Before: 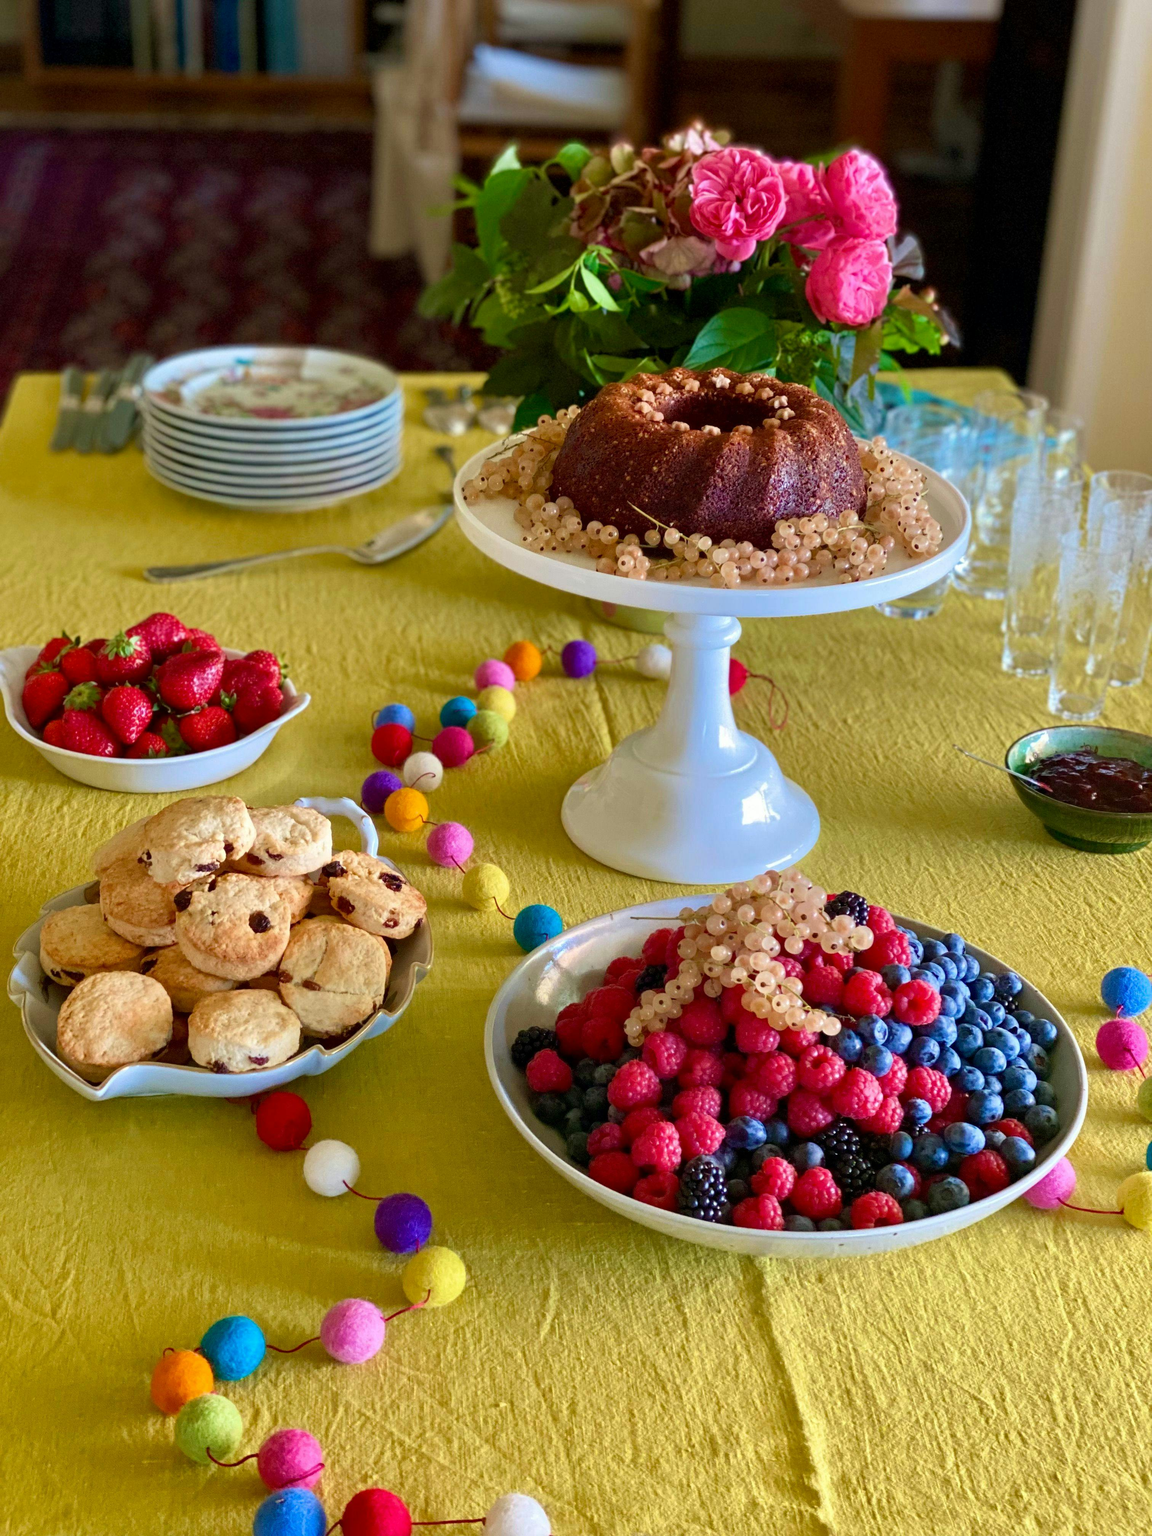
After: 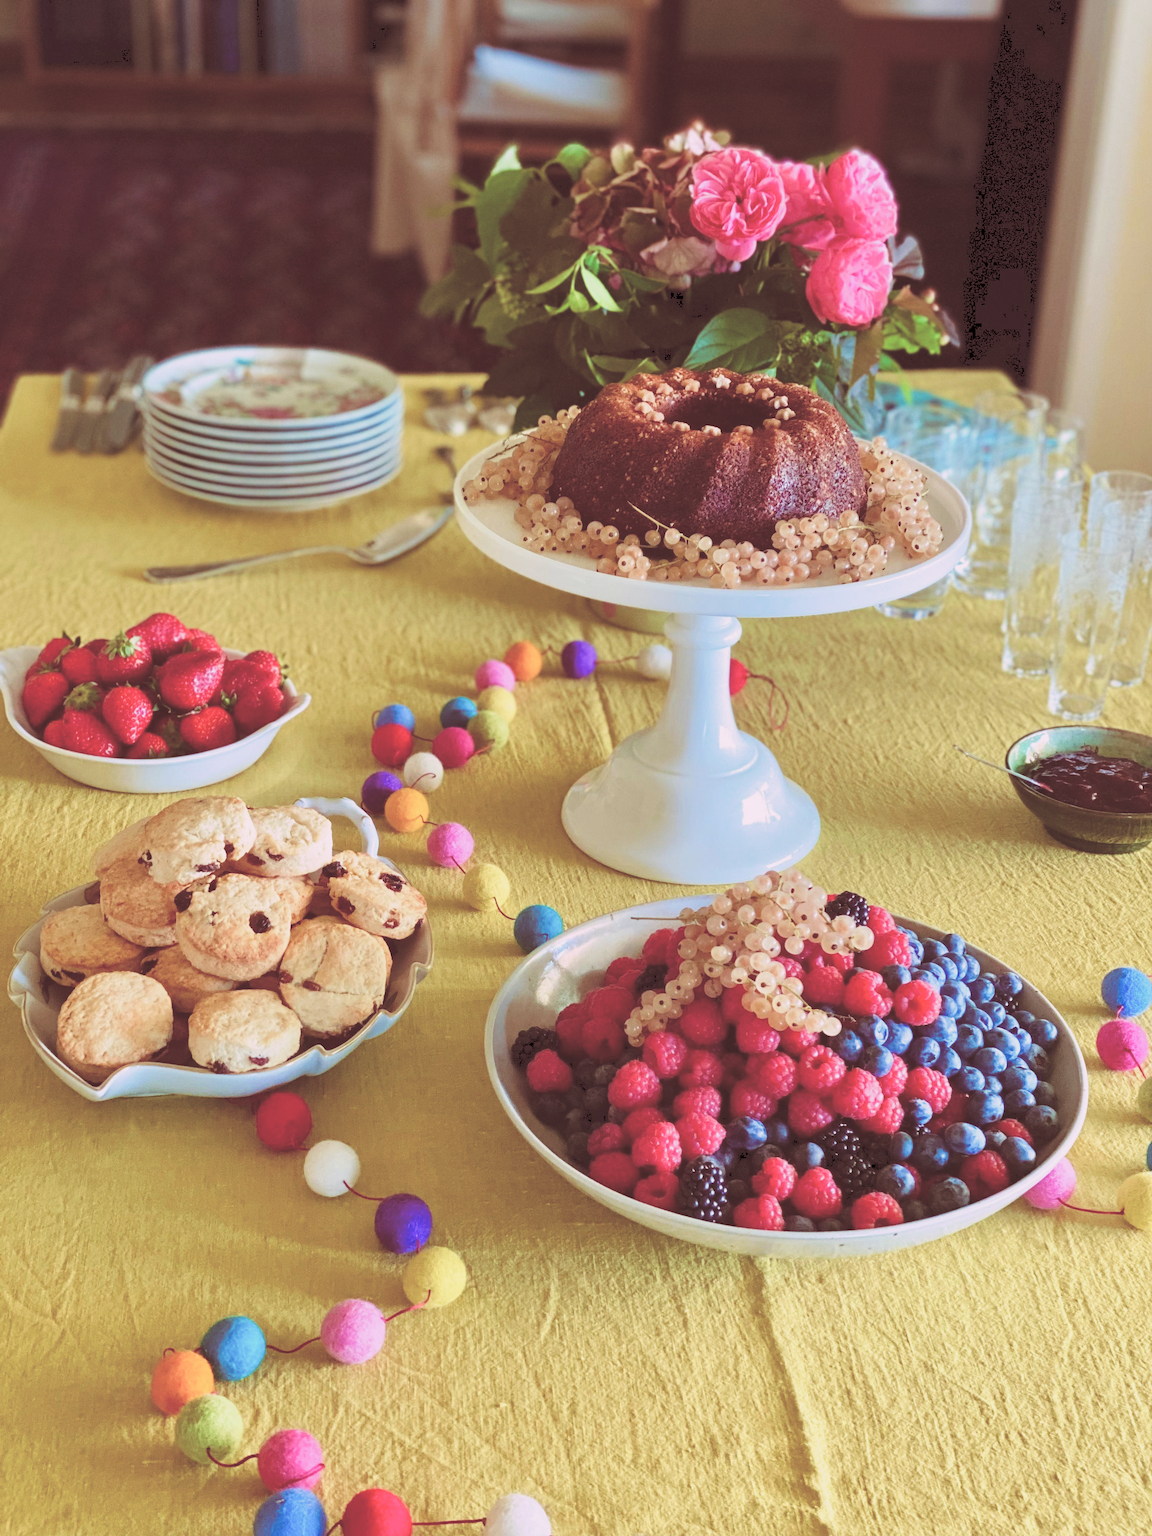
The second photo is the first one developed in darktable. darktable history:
color balance rgb: perceptual saturation grading › global saturation -27.94%, hue shift -2.27°, contrast -21.26%
split-toning: highlights › hue 298.8°, highlights › saturation 0.73, compress 41.76%
tone curve: curves: ch0 [(0, 0) (0.003, 0.203) (0.011, 0.203) (0.025, 0.21) (0.044, 0.22) (0.069, 0.231) (0.1, 0.243) (0.136, 0.255) (0.177, 0.277) (0.224, 0.305) (0.277, 0.346) (0.335, 0.412) (0.399, 0.492) (0.468, 0.571) (0.543, 0.658) (0.623, 0.75) (0.709, 0.837) (0.801, 0.905) (0.898, 0.955) (1, 1)], preserve colors none
